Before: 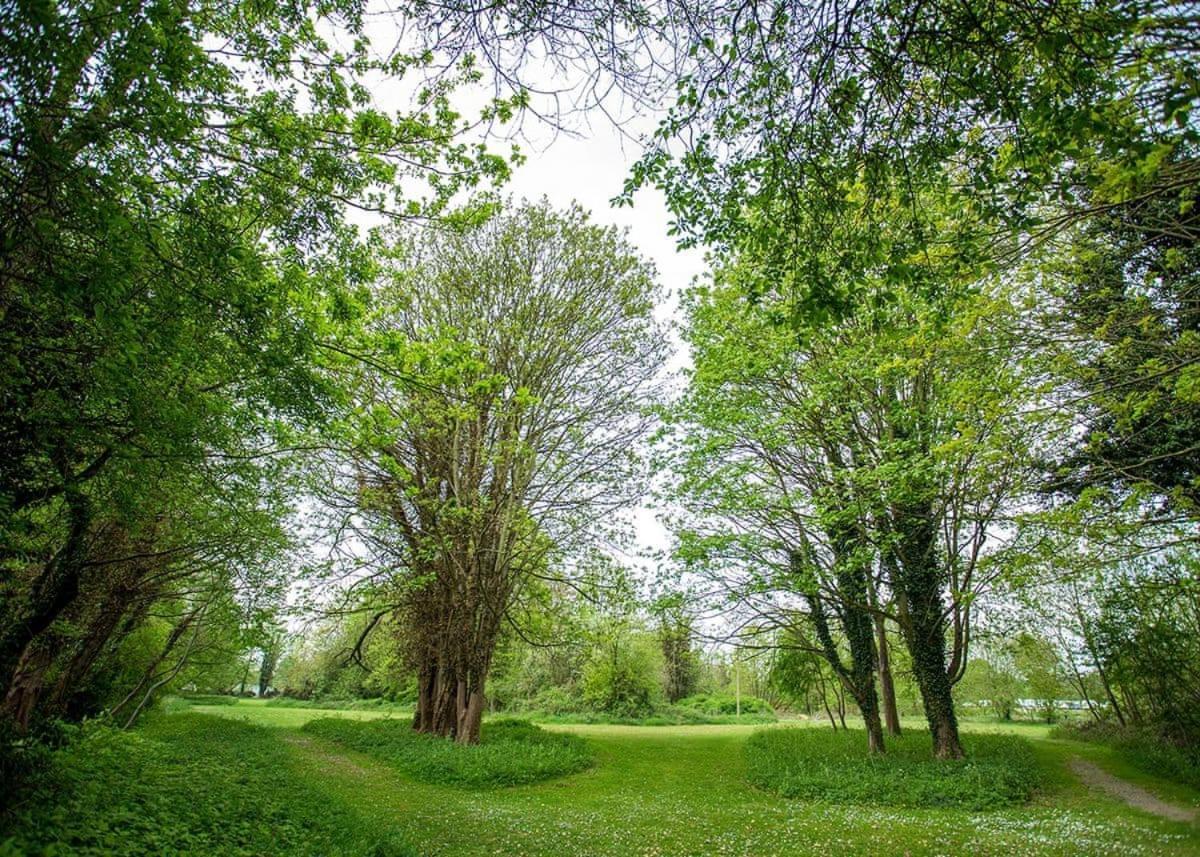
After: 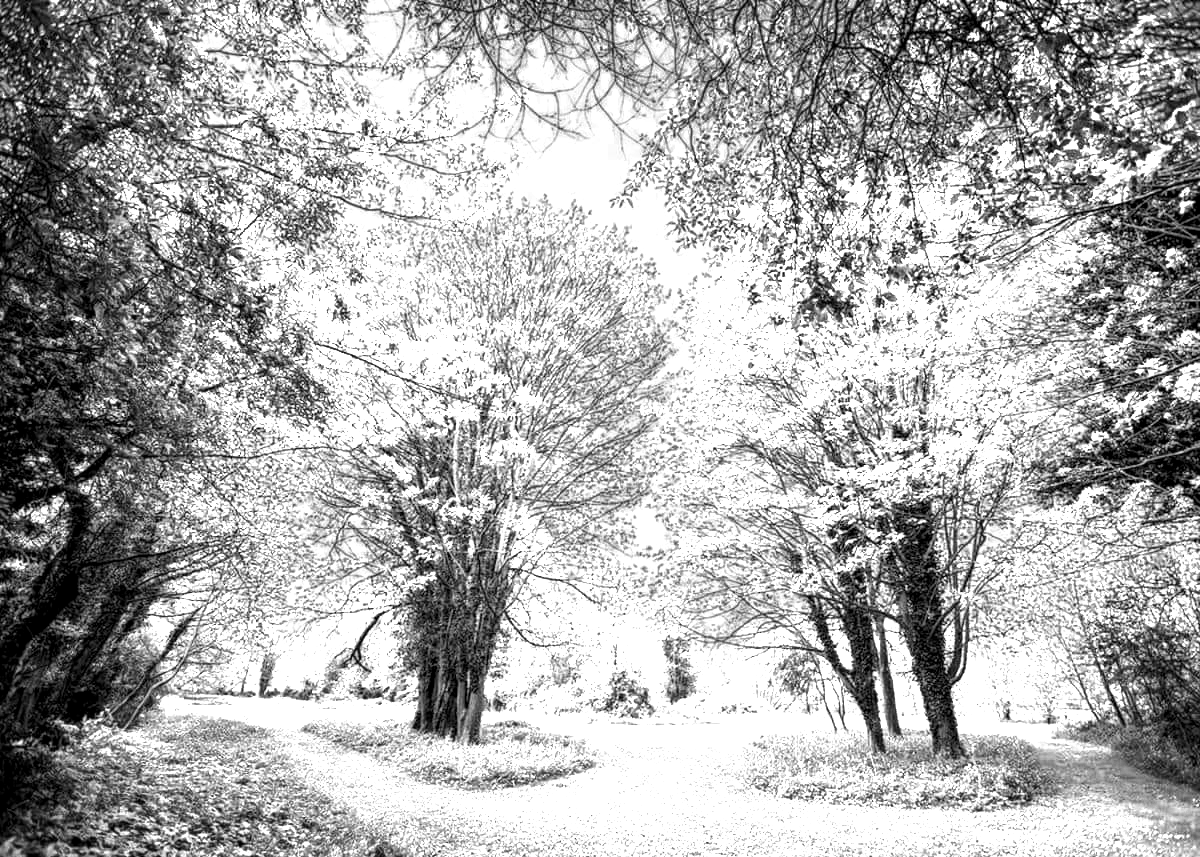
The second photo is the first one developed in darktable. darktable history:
local contrast: detail 130%
color balance rgb: linear chroma grading › global chroma 15%, perceptual saturation grading › global saturation 30%
color zones: curves: ch0 [(0, 0.554) (0.146, 0.662) (0.293, 0.86) (0.503, 0.774) (0.637, 0.106) (0.74, 0.072) (0.866, 0.488) (0.998, 0.569)]; ch1 [(0, 0) (0.143, 0) (0.286, 0) (0.429, 0) (0.571, 0) (0.714, 0) (0.857, 0)]
